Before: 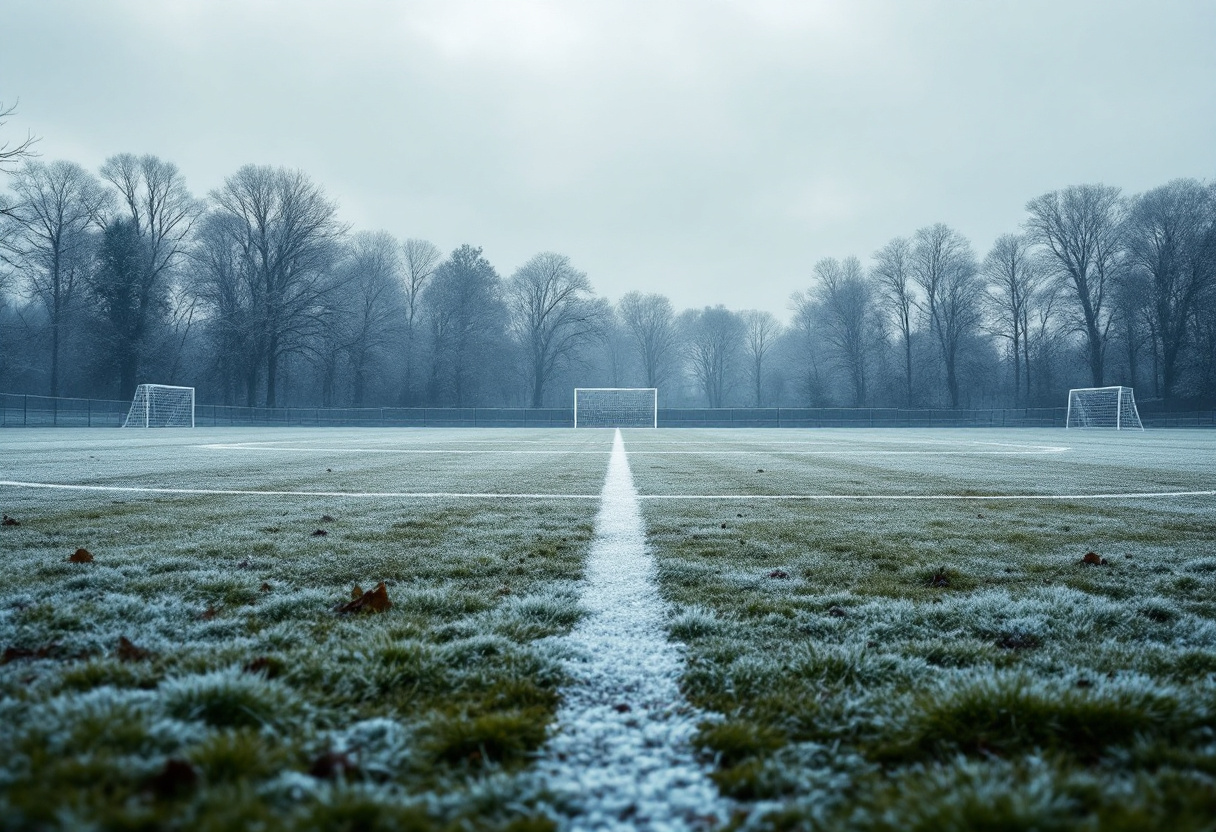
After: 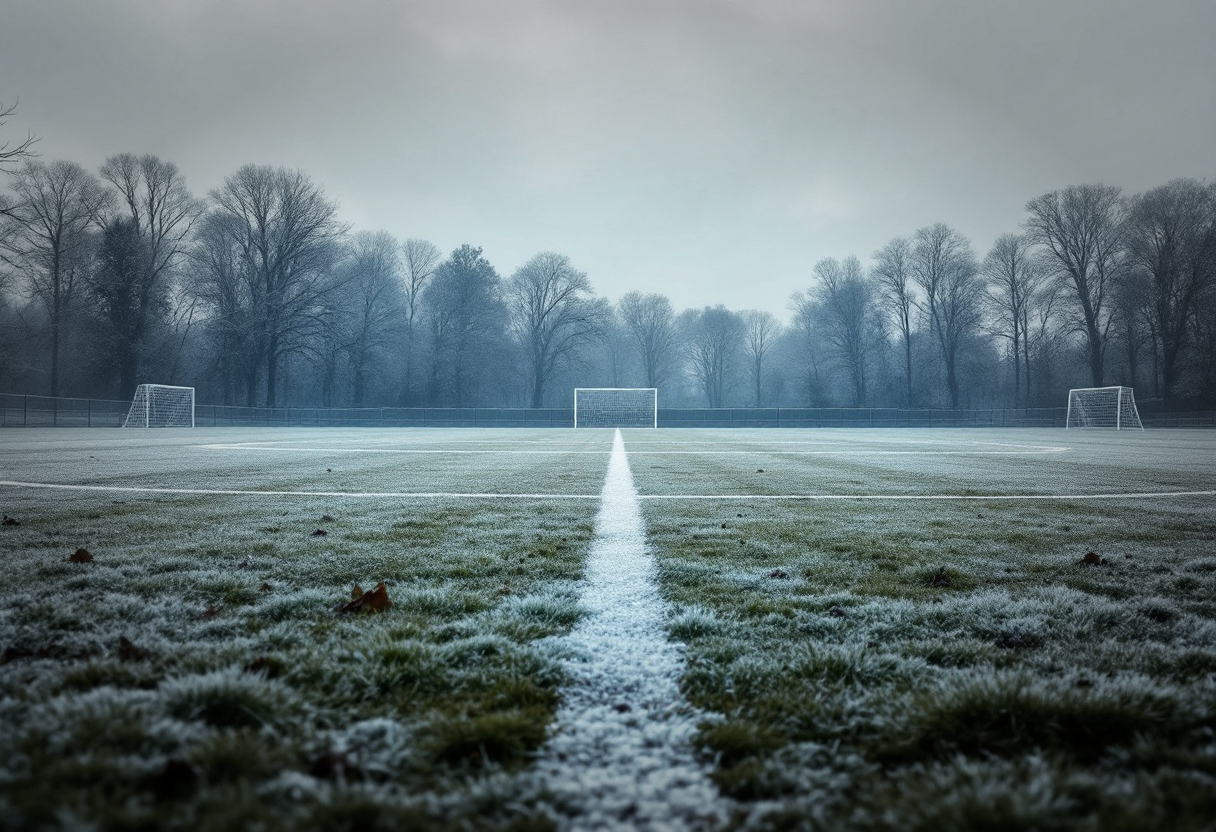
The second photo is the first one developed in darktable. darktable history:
shadows and highlights: shadows 20.91, highlights -35.45, soften with gaussian
vignetting: fall-off start 48.41%, automatic ratio true, width/height ratio 1.29, unbound false
local contrast: mode bilateral grid, contrast 15, coarseness 36, detail 105%, midtone range 0.2
